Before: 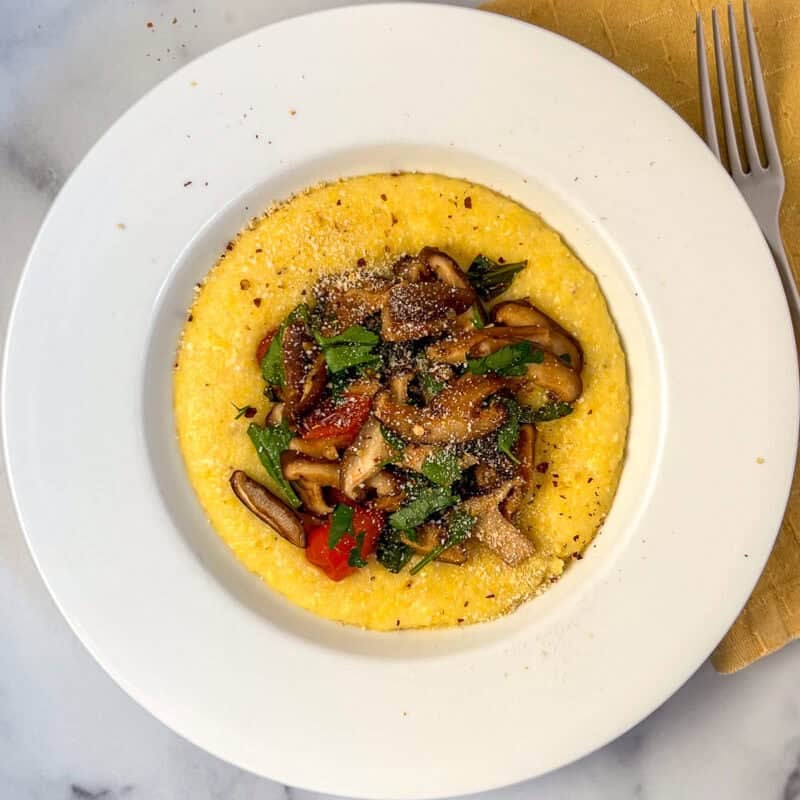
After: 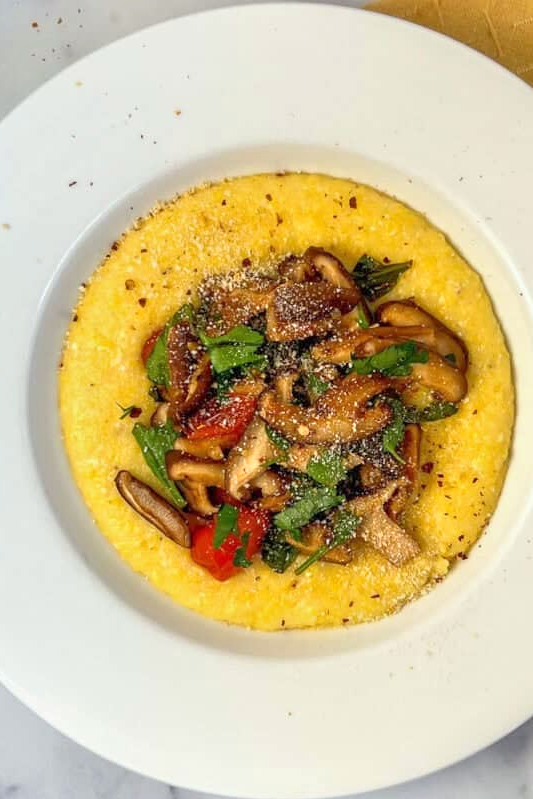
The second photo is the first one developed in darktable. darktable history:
white balance: red 0.978, blue 0.999
tone equalizer: -8 EV 1 EV, -7 EV 1 EV, -6 EV 1 EV, -5 EV 1 EV, -4 EV 1 EV, -3 EV 0.75 EV, -2 EV 0.5 EV, -1 EV 0.25 EV
crop and rotate: left 14.436%, right 18.898%
